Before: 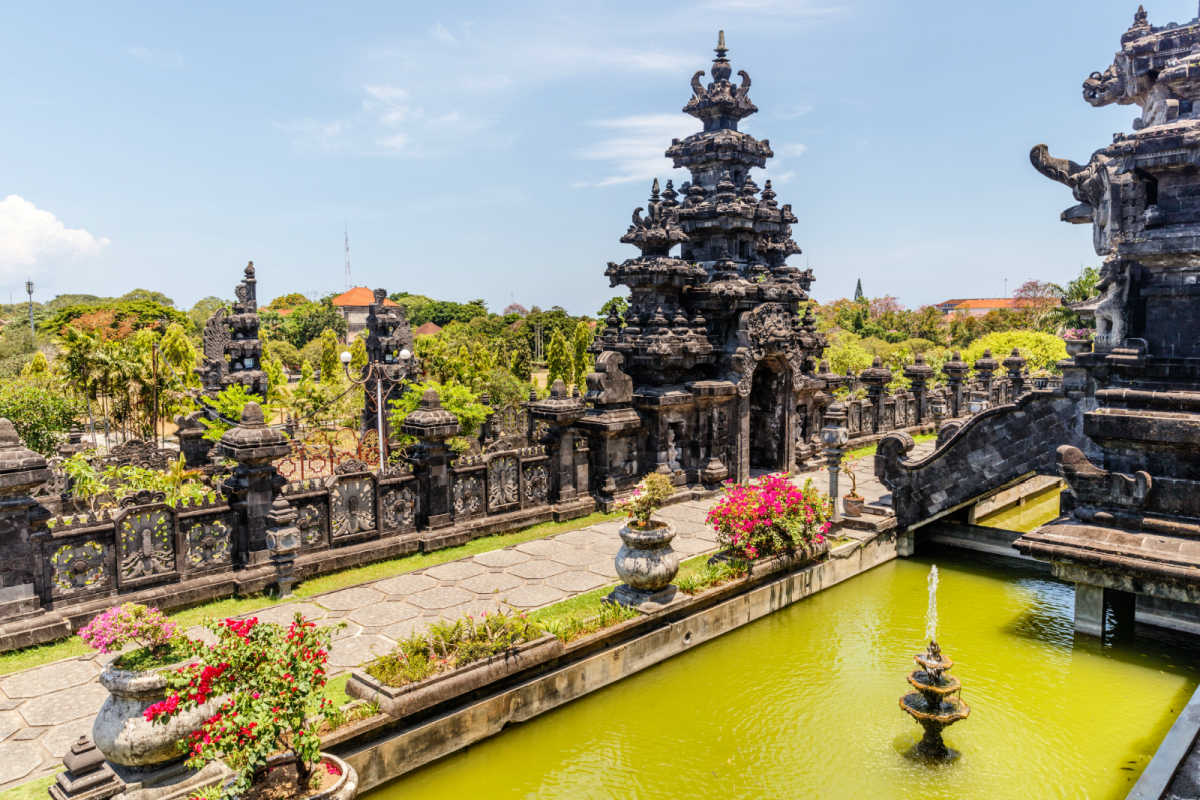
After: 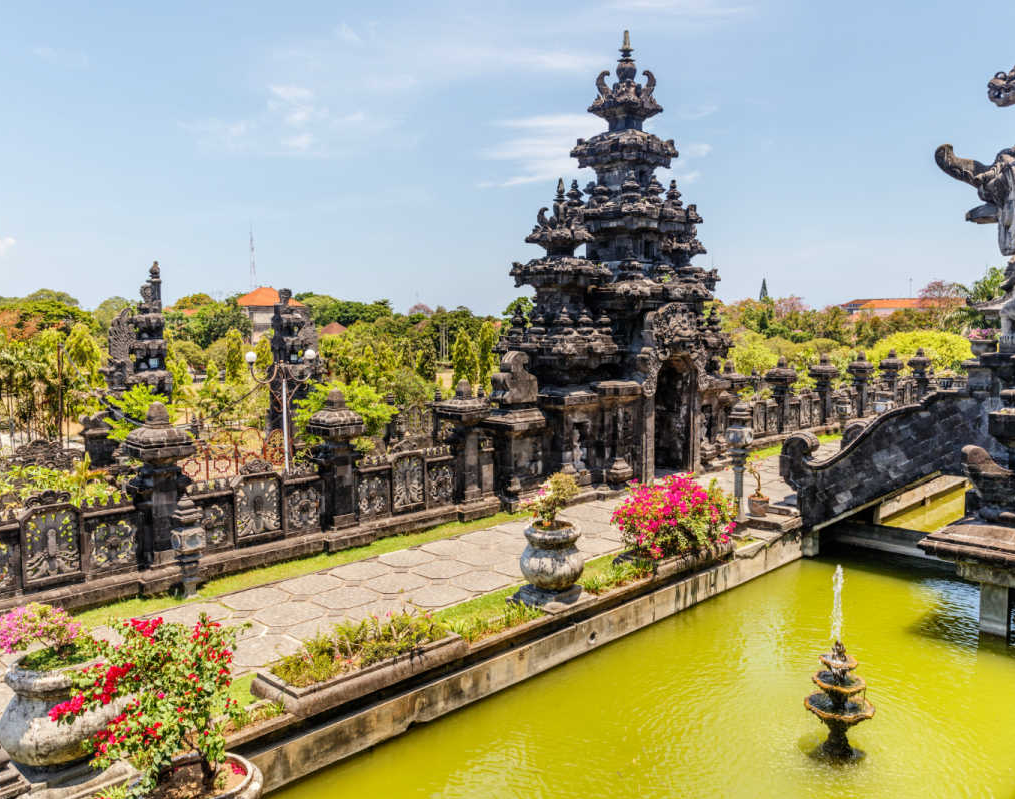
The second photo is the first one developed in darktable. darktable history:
crop: left 7.979%, right 7.365%
